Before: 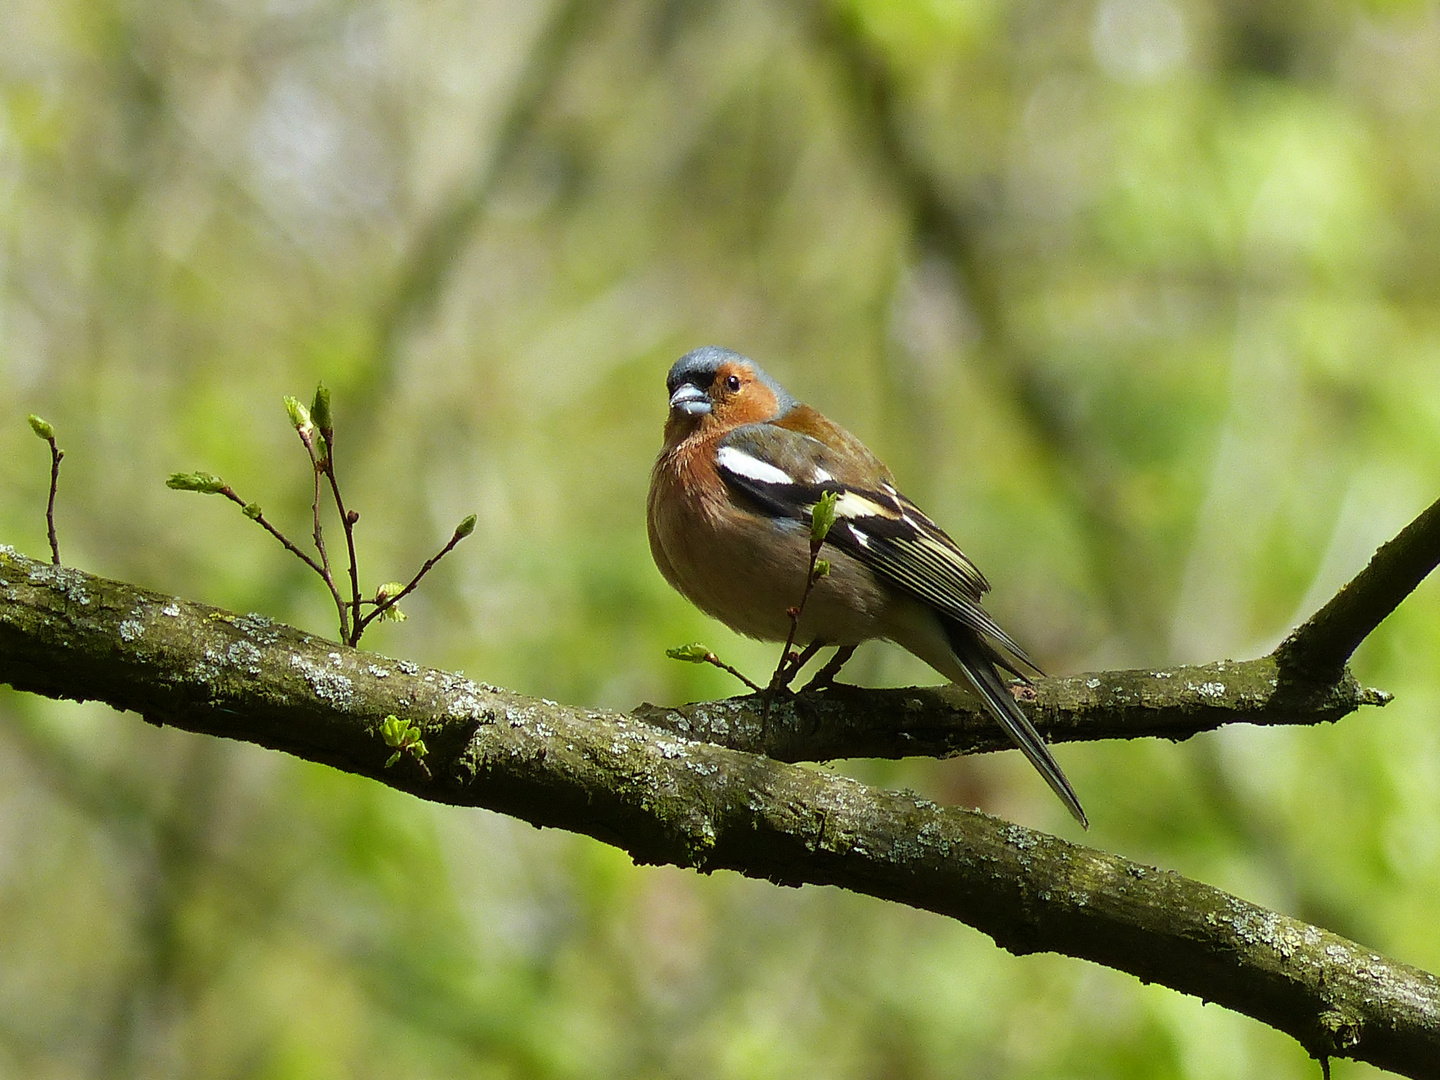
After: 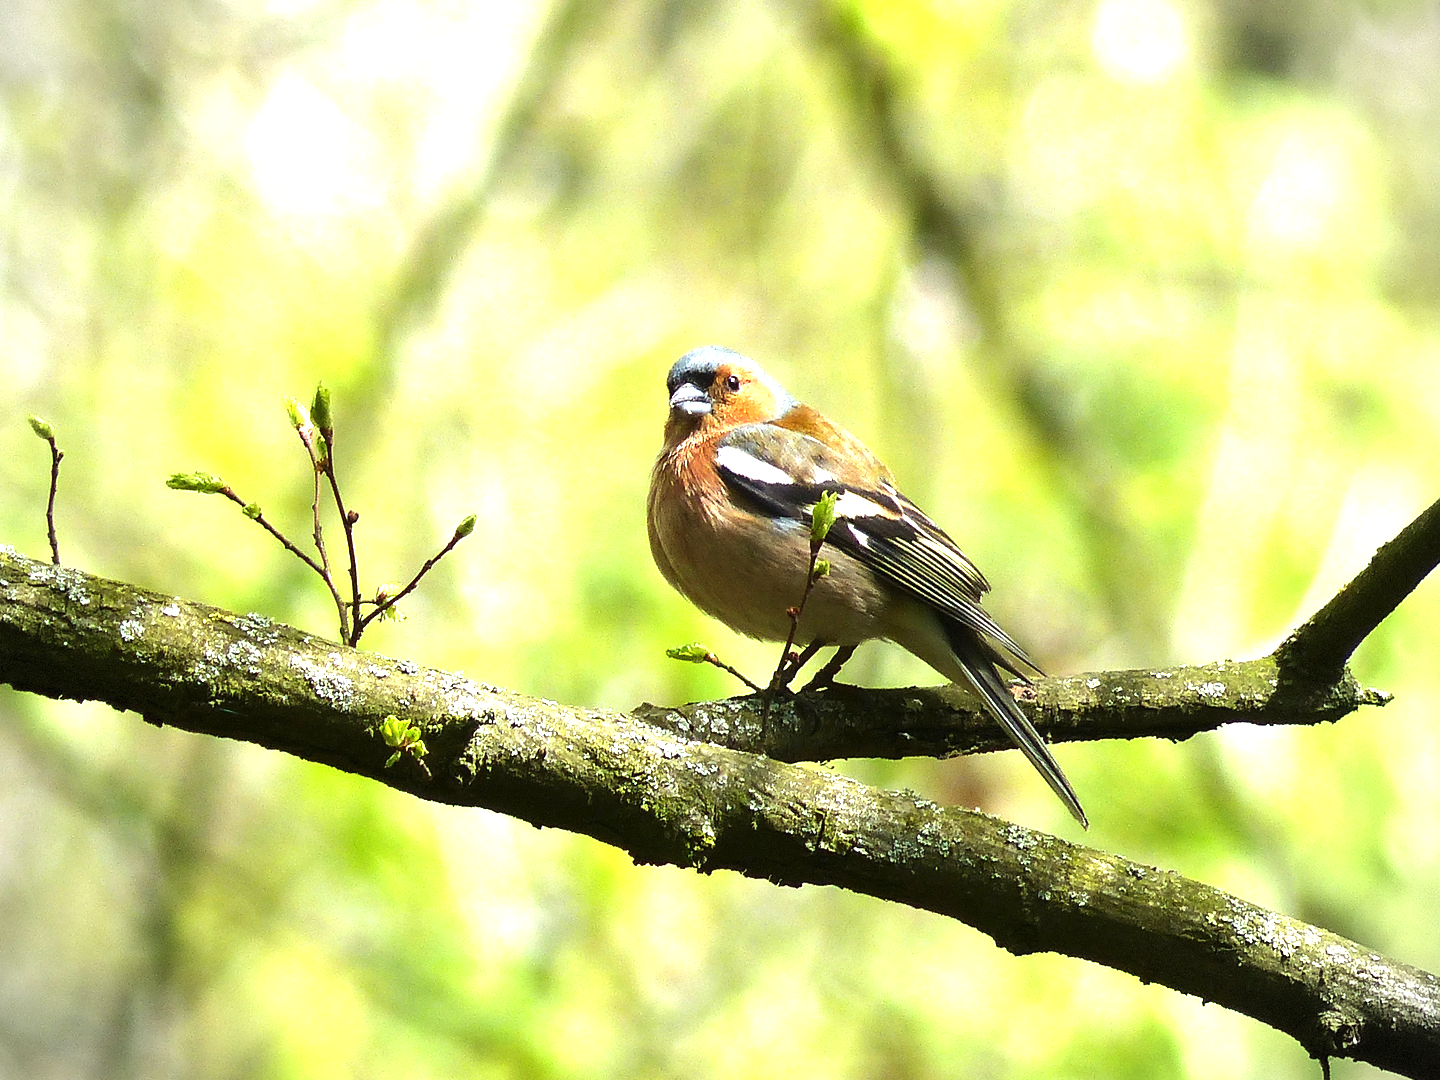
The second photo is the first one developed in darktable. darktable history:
vignetting: dithering 8-bit output
tone equalizer: -8 EV -0.405 EV, -7 EV -0.407 EV, -6 EV -0.313 EV, -5 EV -0.224 EV, -3 EV 0.212 EV, -2 EV 0.34 EV, -1 EV 0.372 EV, +0 EV 0.391 EV, edges refinement/feathering 500, mask exposure compensation -1.57 EV, preserve details no
exposure: black level correction 0, exposure 1.2 EV, compensate highlight preservation false
